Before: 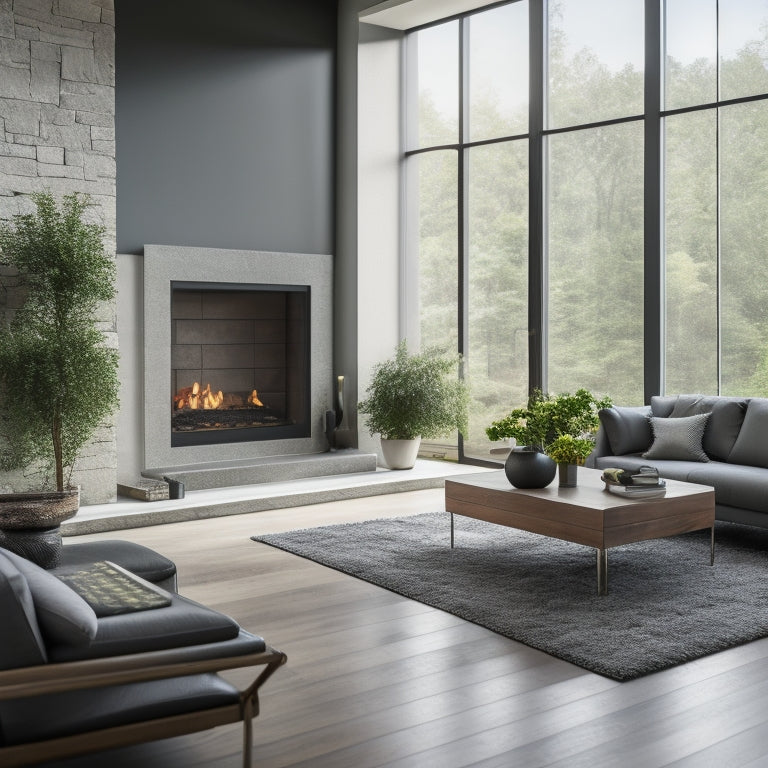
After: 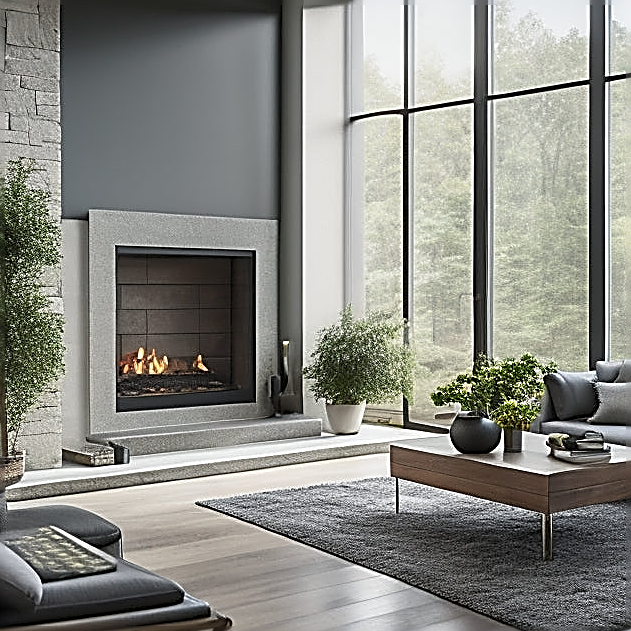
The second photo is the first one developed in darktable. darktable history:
sharpen: amount 1.861
crop and rotate: left 7.196%, top 4.574%, right 10.605%, bottom 13.178%
